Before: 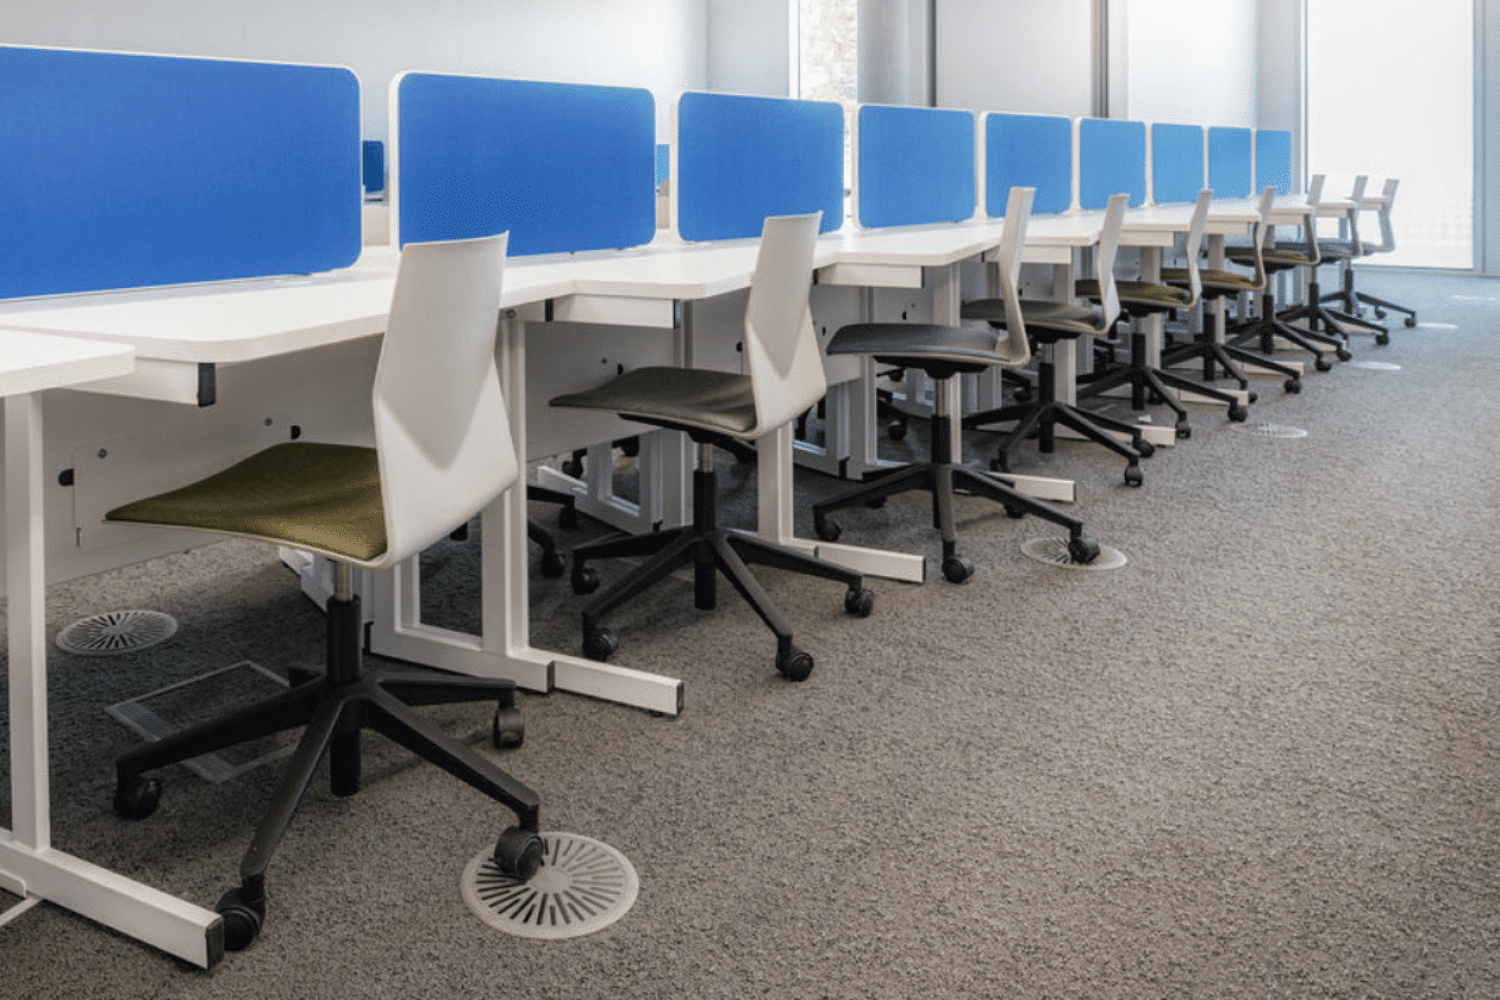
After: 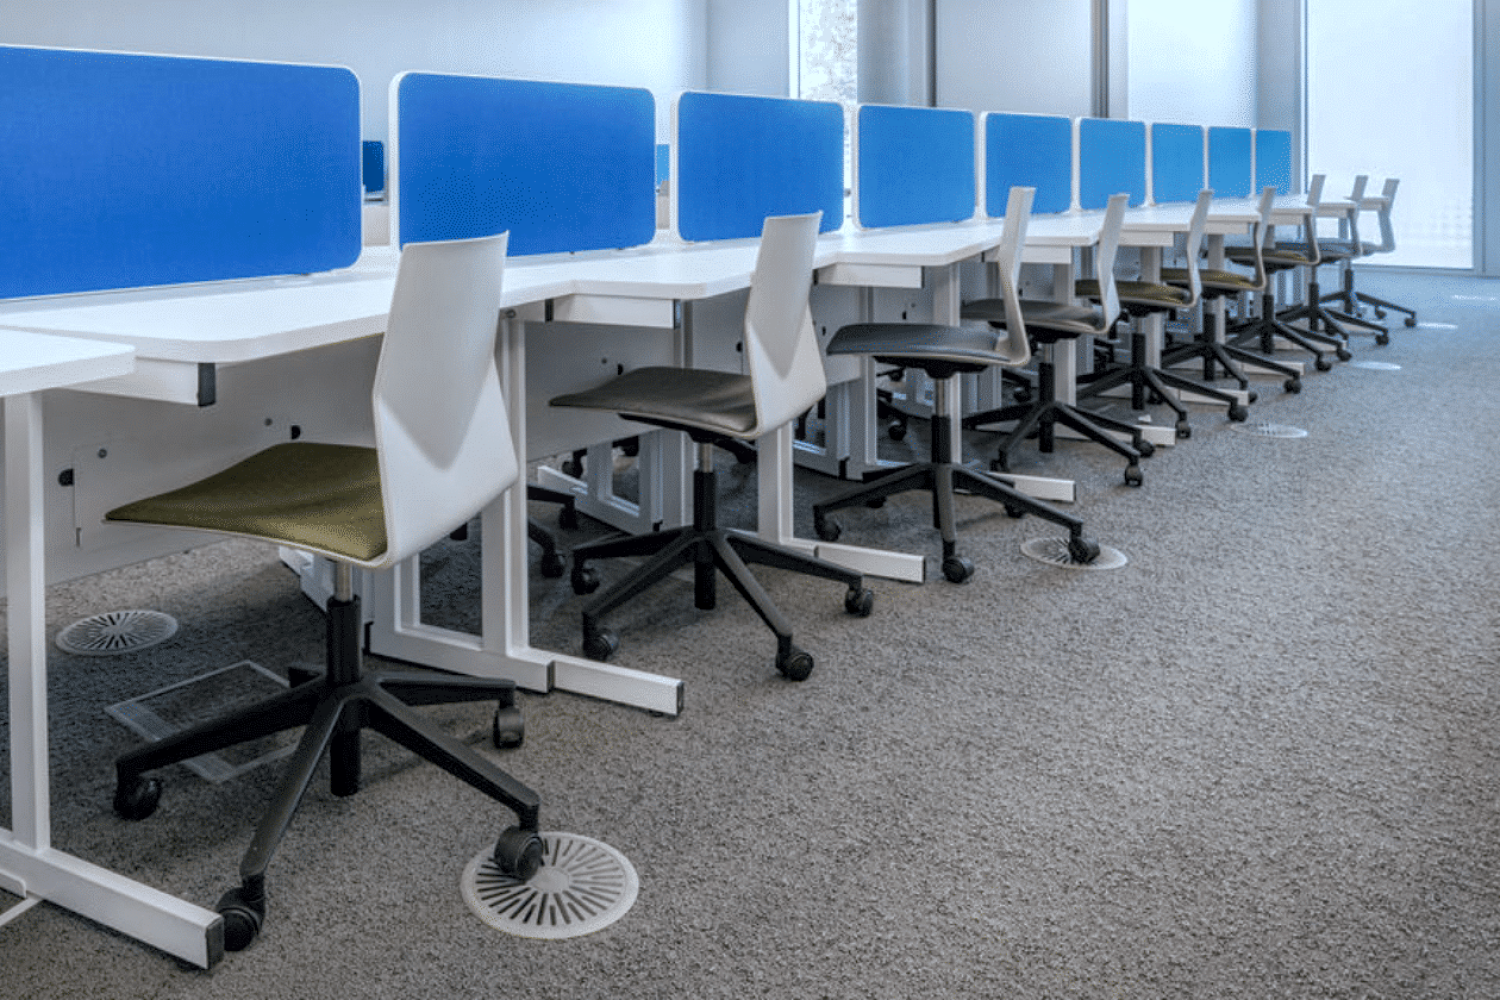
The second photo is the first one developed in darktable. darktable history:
color calibration: illuminant custom, x 0.368, y 0.373, temperature 4330.32 K
local contrast: on, module defaults
shadows and highlights: on, module defaults
